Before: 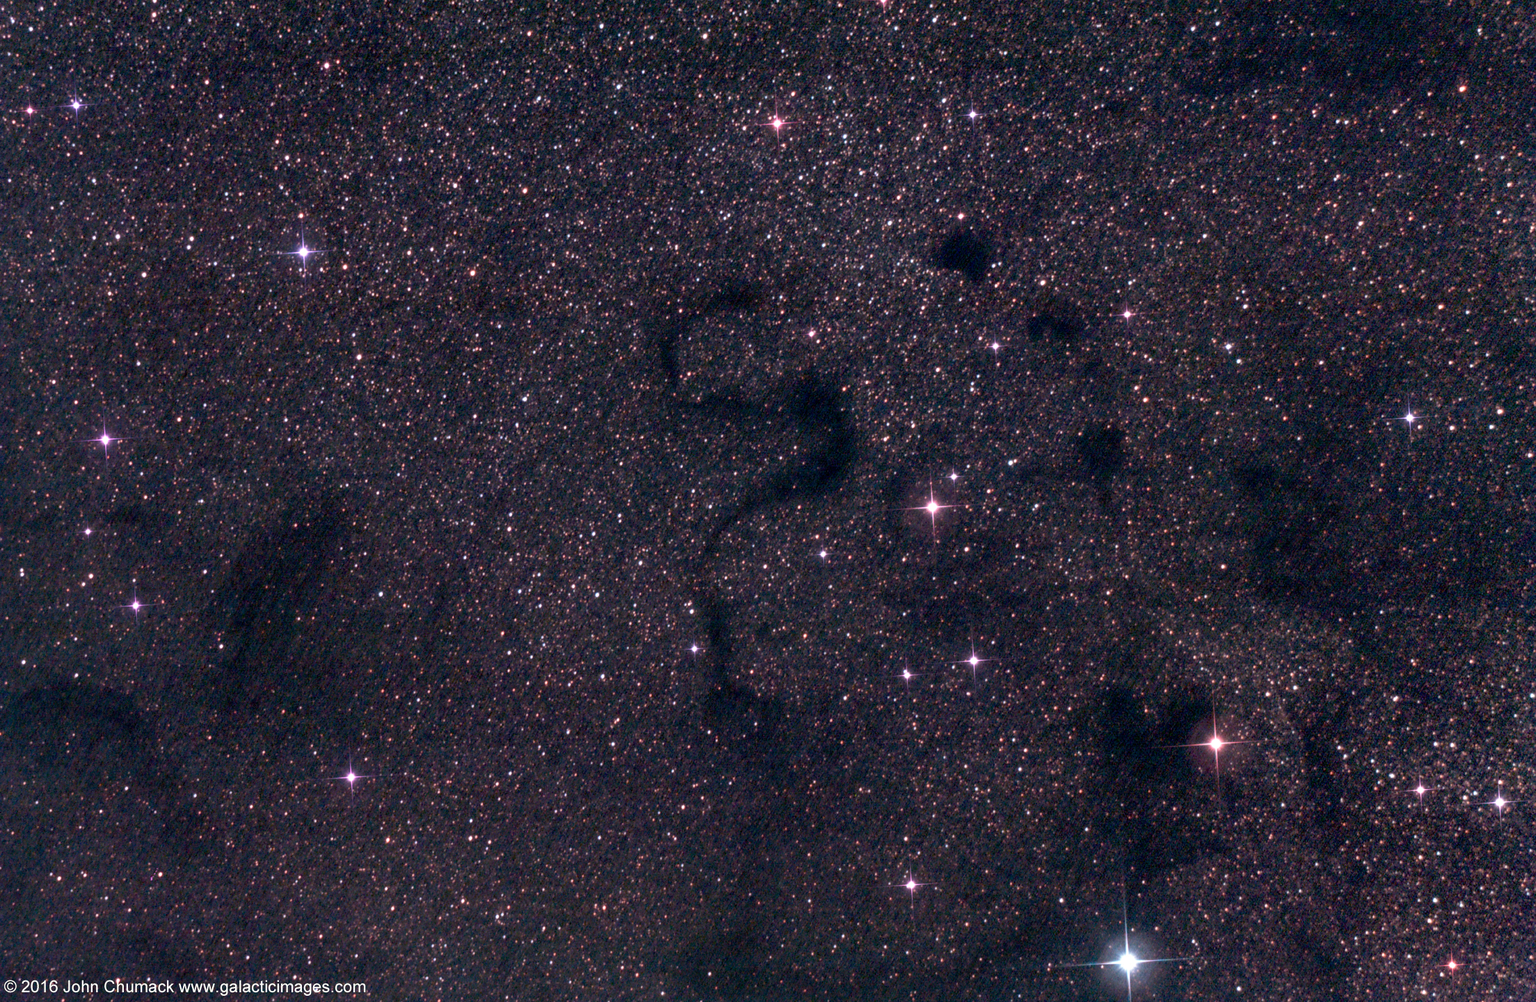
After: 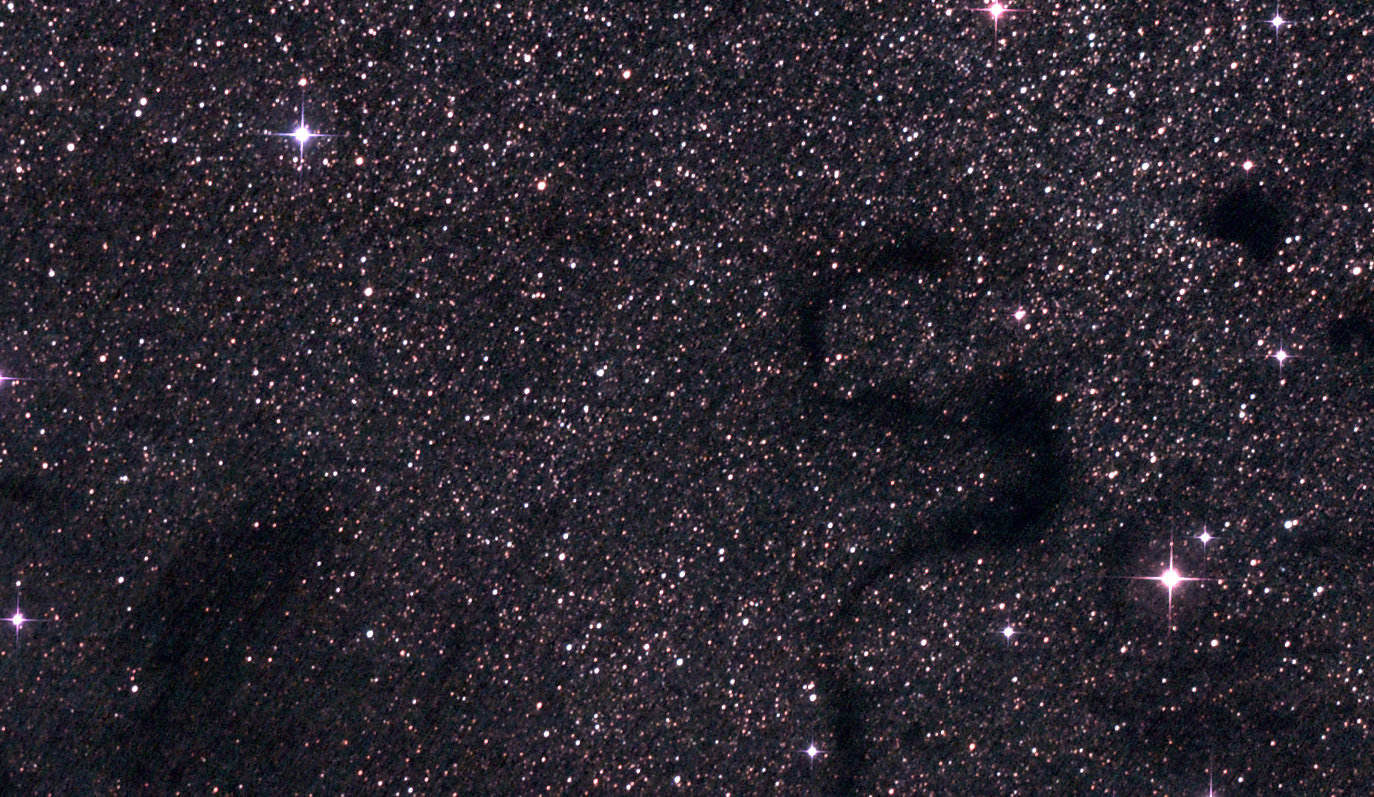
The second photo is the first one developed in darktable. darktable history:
exposure: black level correction 0, exposure 1.015 EV, compensate exposure bias true, compensate highlight preservation false
tone curve: curves: ch0 [(0, 0) (0.153, 0.06) (1, 1)], color space Lab, linked channels, preserve colors none
crop and rotate: angle -4.99°, left 2.122%, top 6.945%, right 27.566%, bottom 30.519%
